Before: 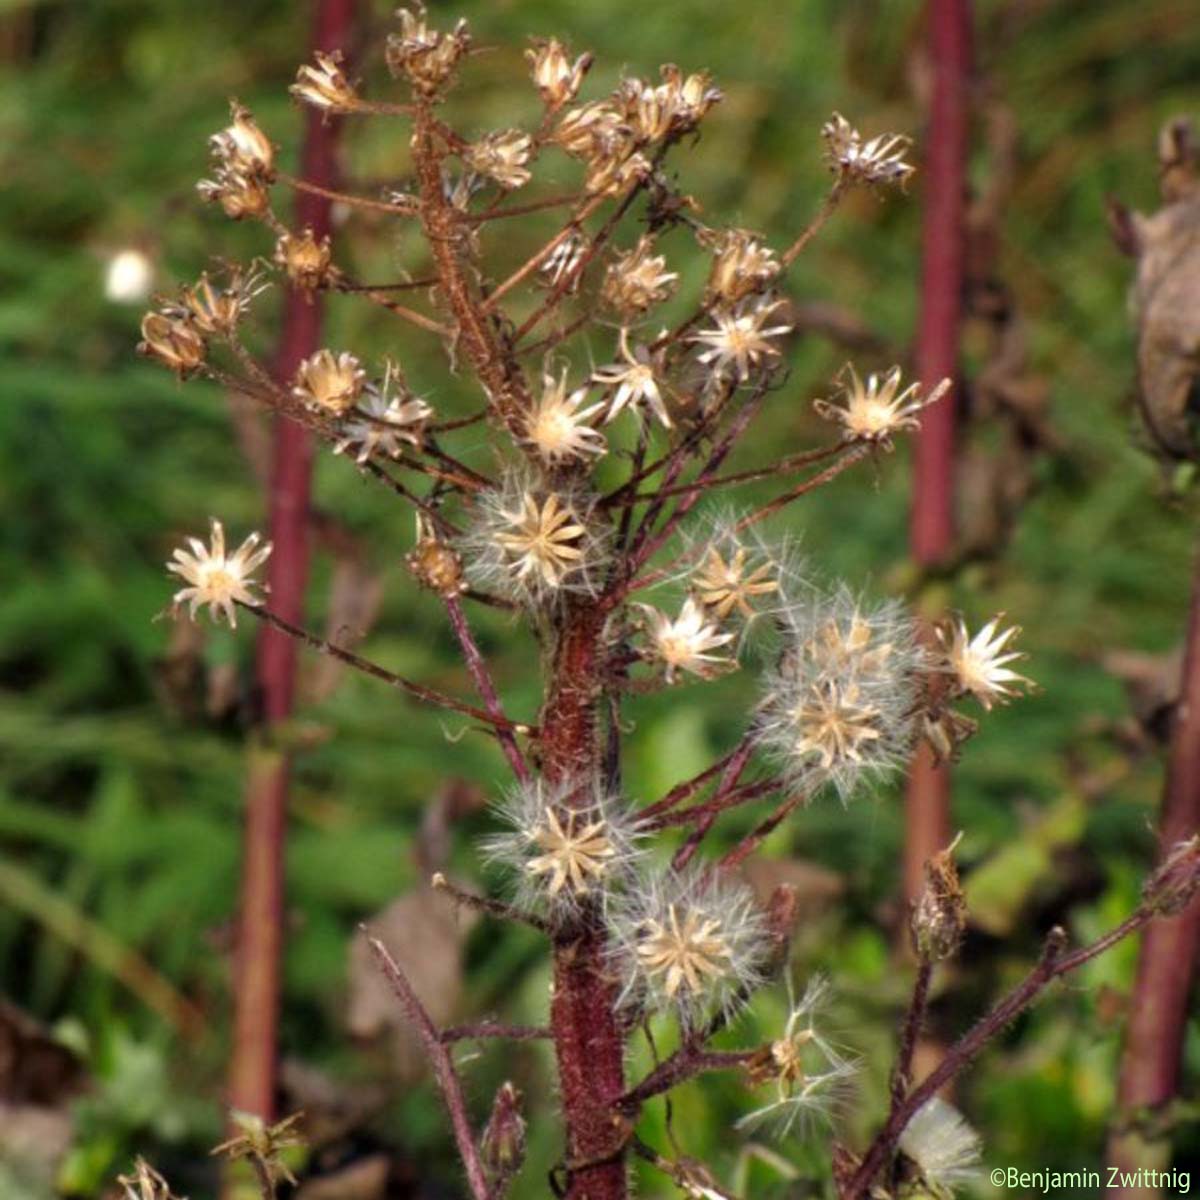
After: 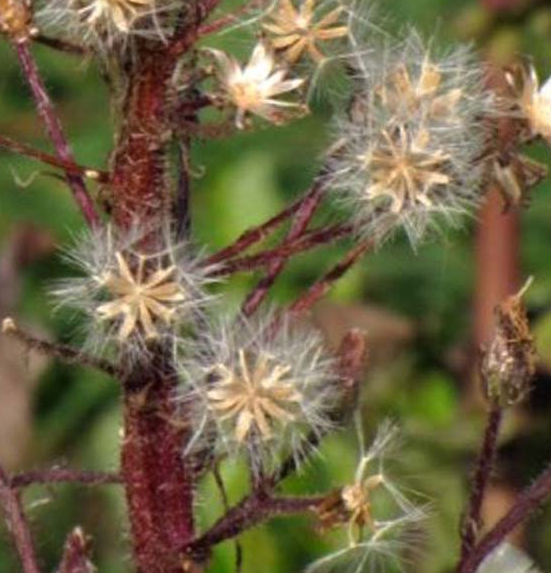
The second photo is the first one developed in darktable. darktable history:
crop: left 35.896%, top 46.311%, right 18.156%, bottom 5.924%
base curve: curves: ch0 [(0, 0) (0.472, 0.455) (1, 1)], preserve colors none
